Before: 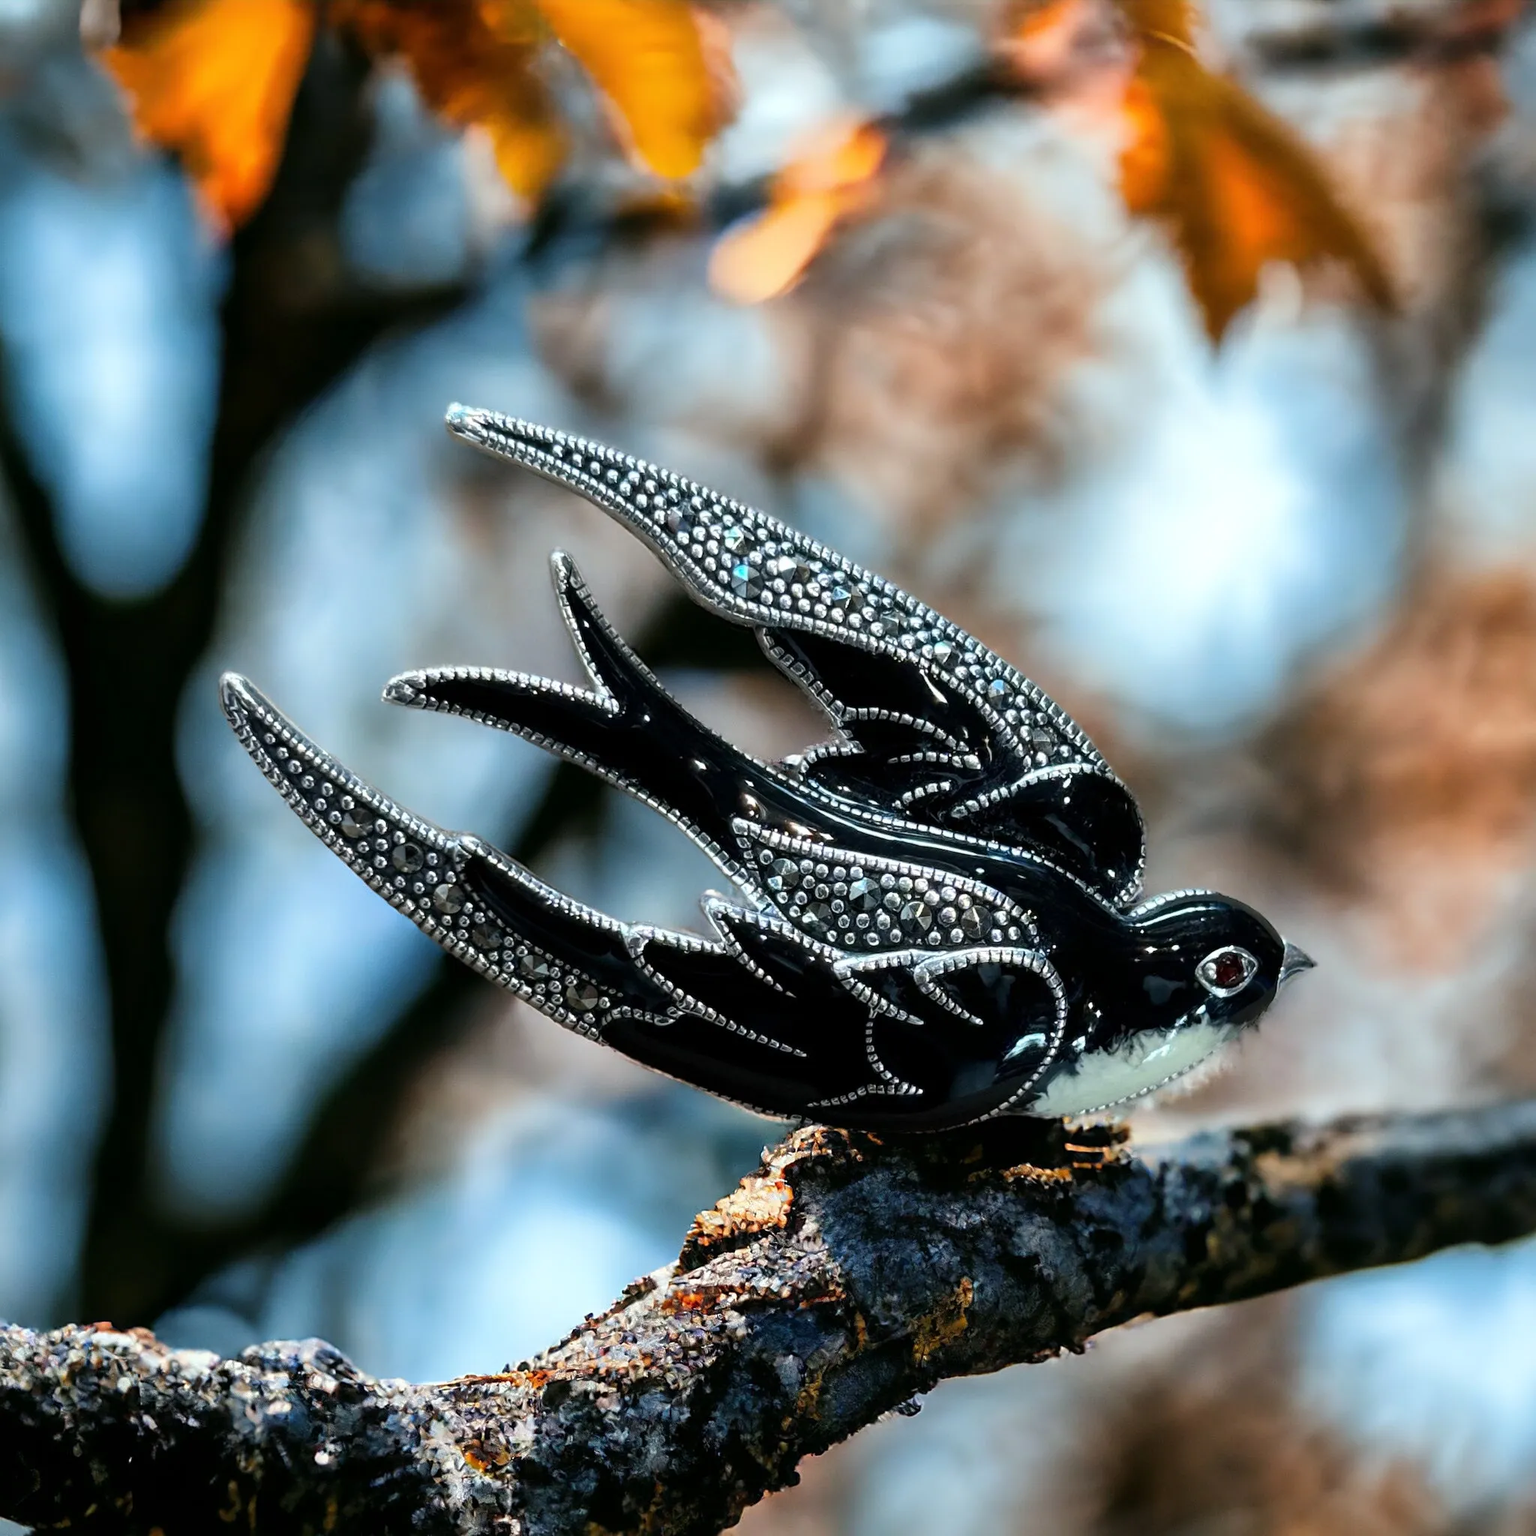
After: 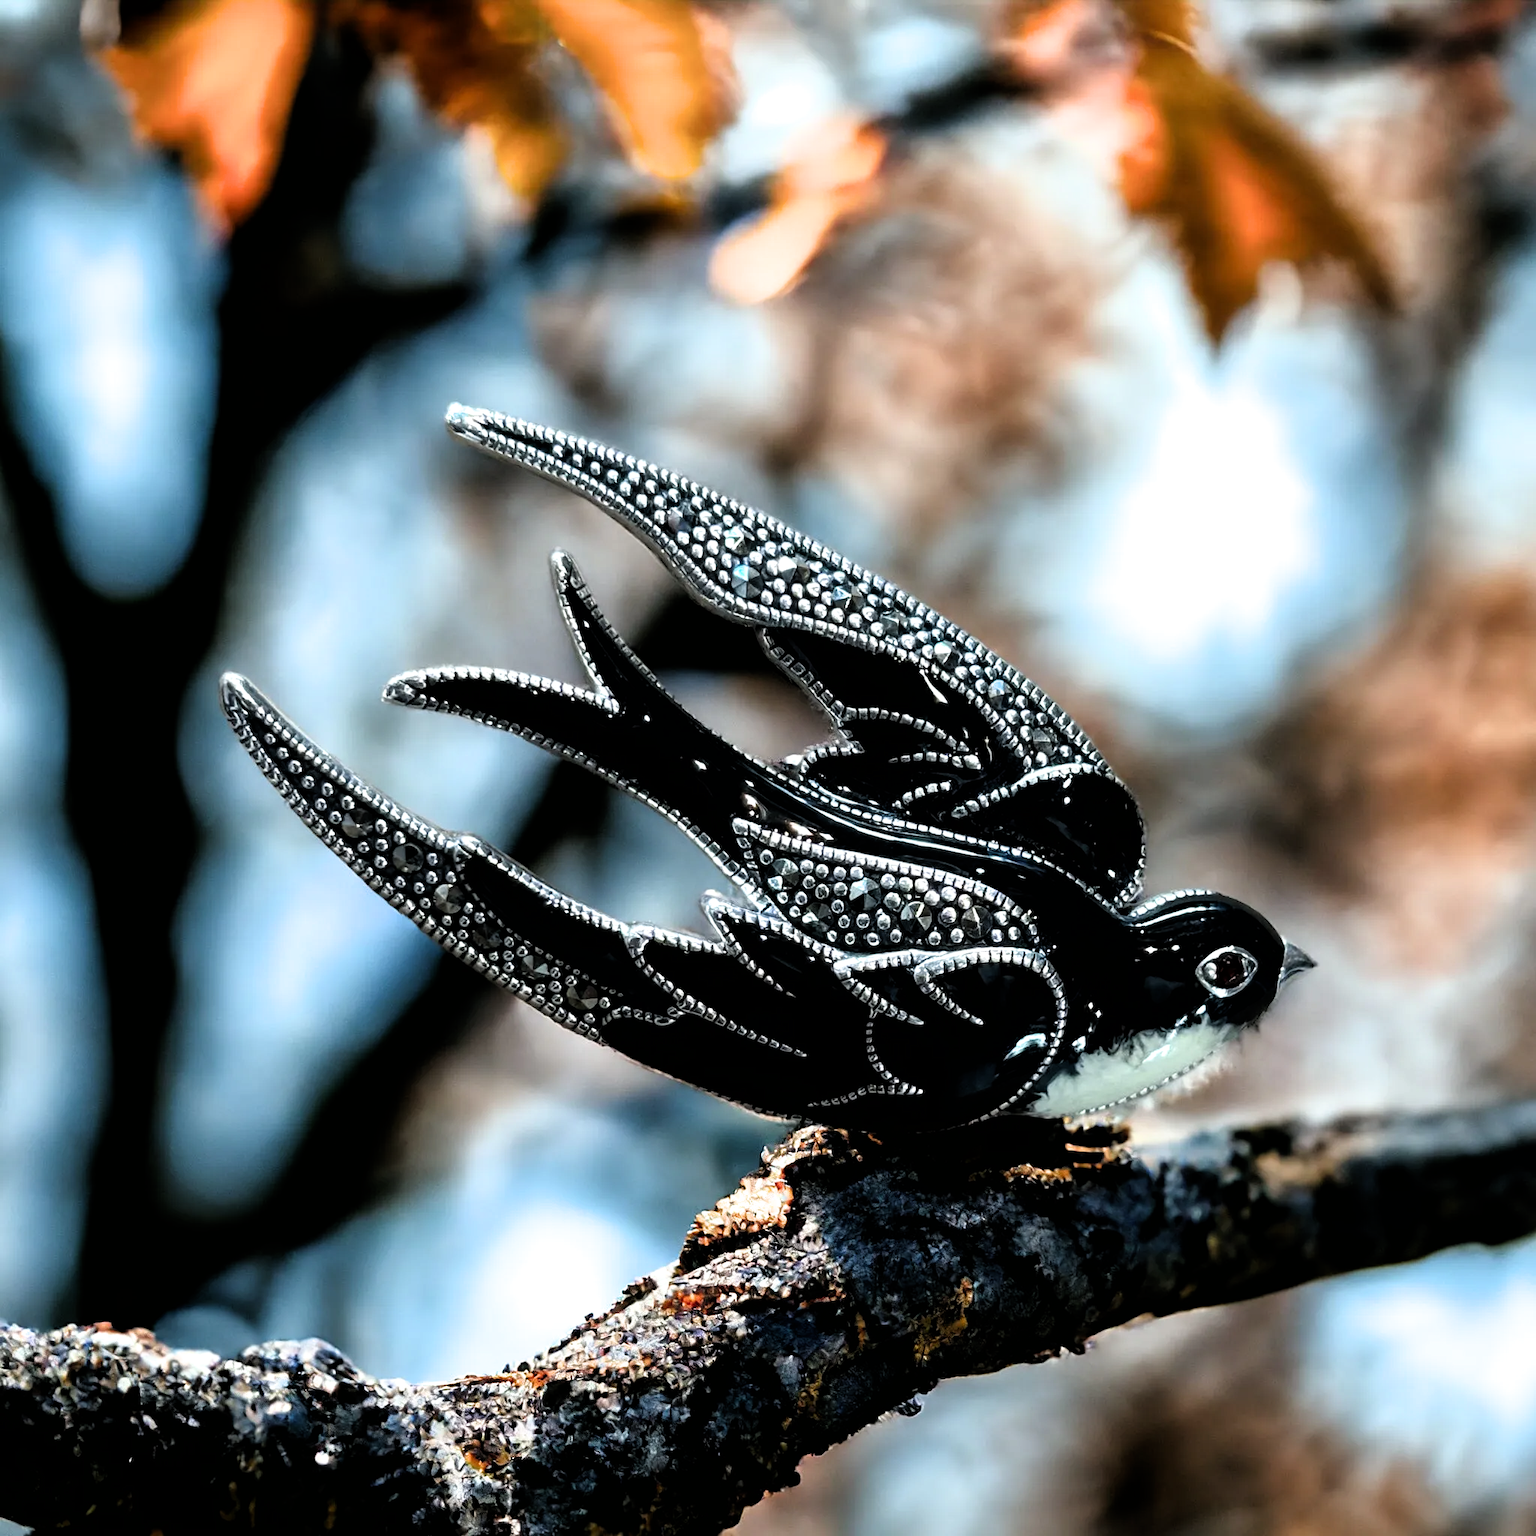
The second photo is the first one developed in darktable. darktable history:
filmic rgb: black relative exposure -8.24 EV, white relative exposure 2.2 EV, target white luminance 99.953%, hardness 7.11, latitude 74.44%, contrast 1.315, highlights saturation mix -2.61%, shadows ↔ highlights balance 30.07%
tone equalizer: on, module defaults
